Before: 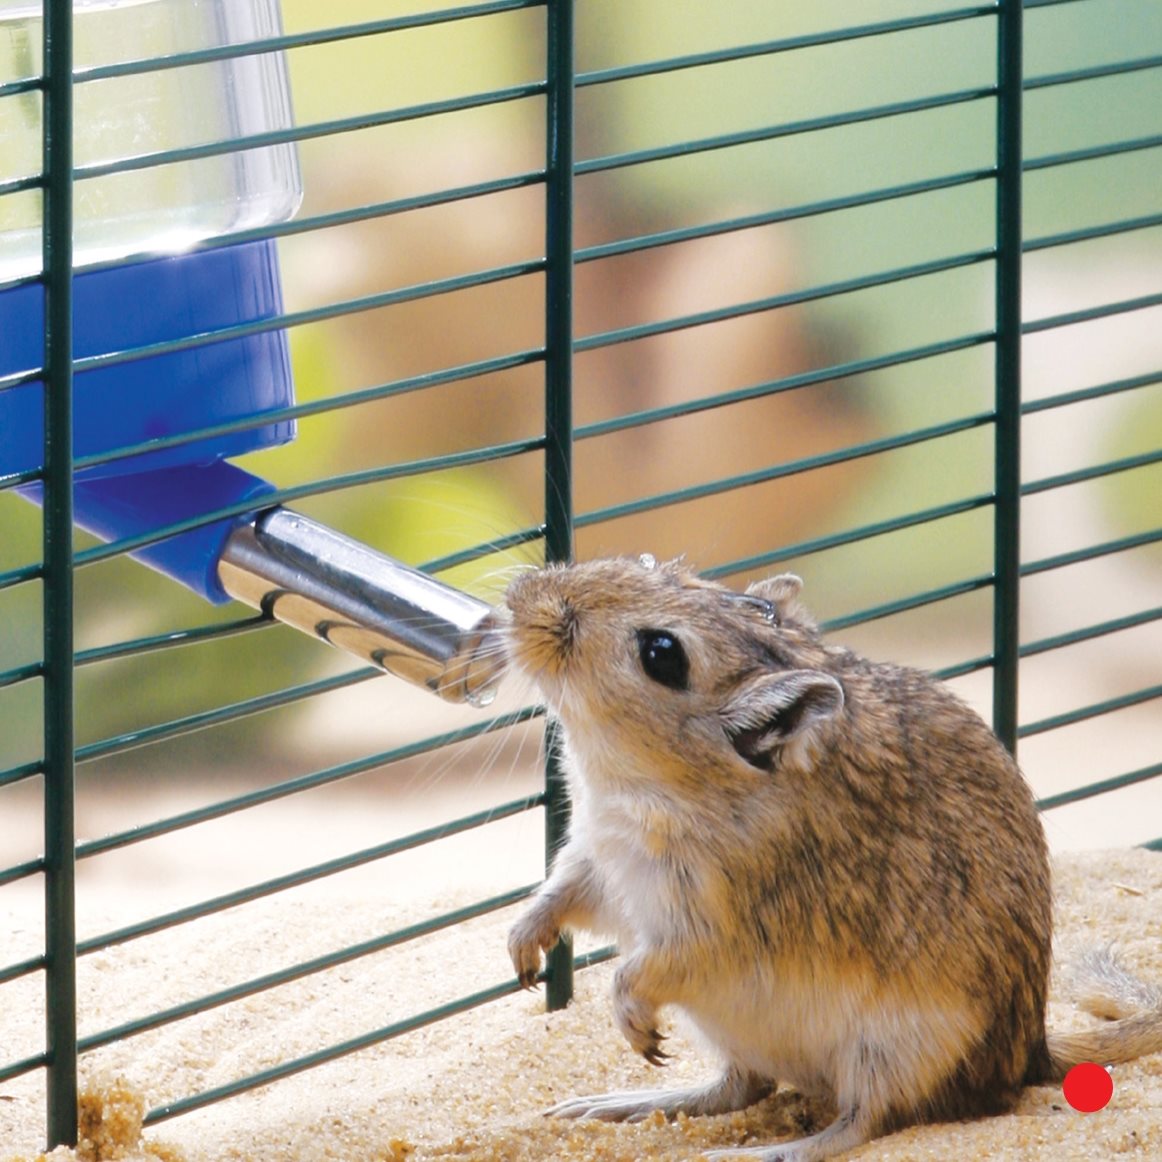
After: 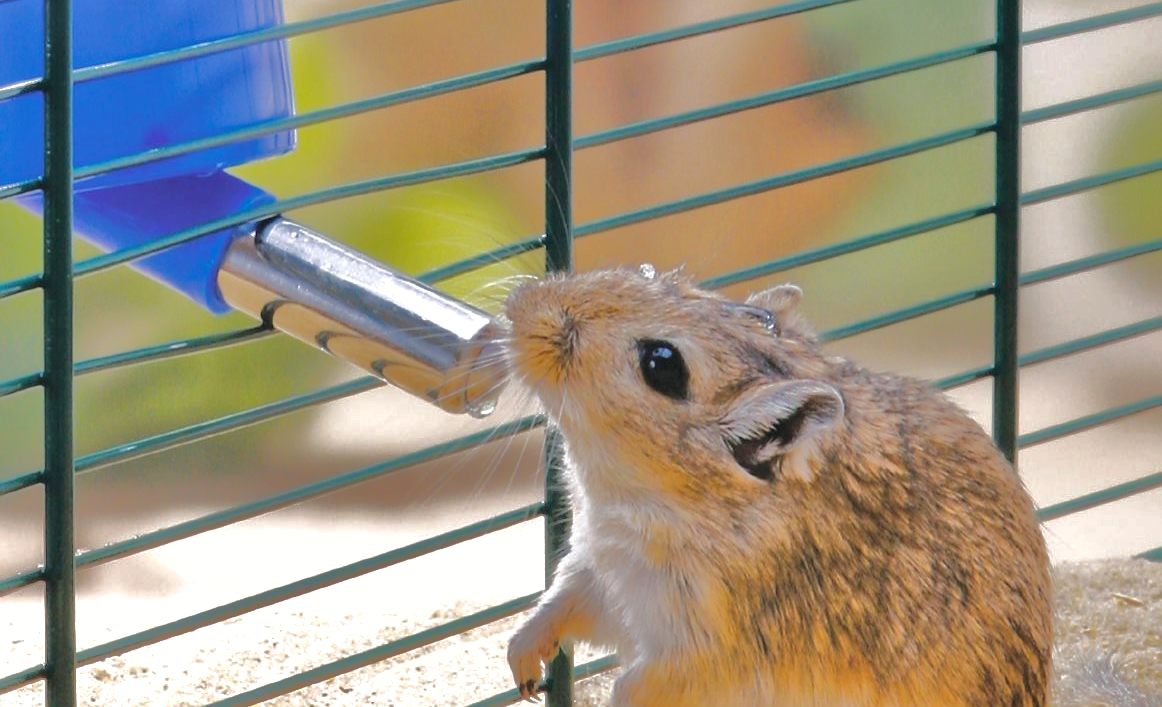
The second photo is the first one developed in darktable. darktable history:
crop and rotate: top 25.042%, bottom 14.029%
shadows and highlights: shadows 24.8, highlights -69.83, highlights color adjustment 55.08%
sharpen: radius 0.998
tone equalizer: -8 EV -0.495 EV, -7 EV -0.325 EV, -6 EV -0.078 EV, -5 EV 0.438 EV, -4 EV 0.951 EV, -3 EV 0.8 EV, -2 EV -0.014 EV, -1 EV 0.142 EV, +0 EV -0.029 EV, edges refinement/feathering 500, mask exposure compensation -1.57 EV, preserve details guided filter
